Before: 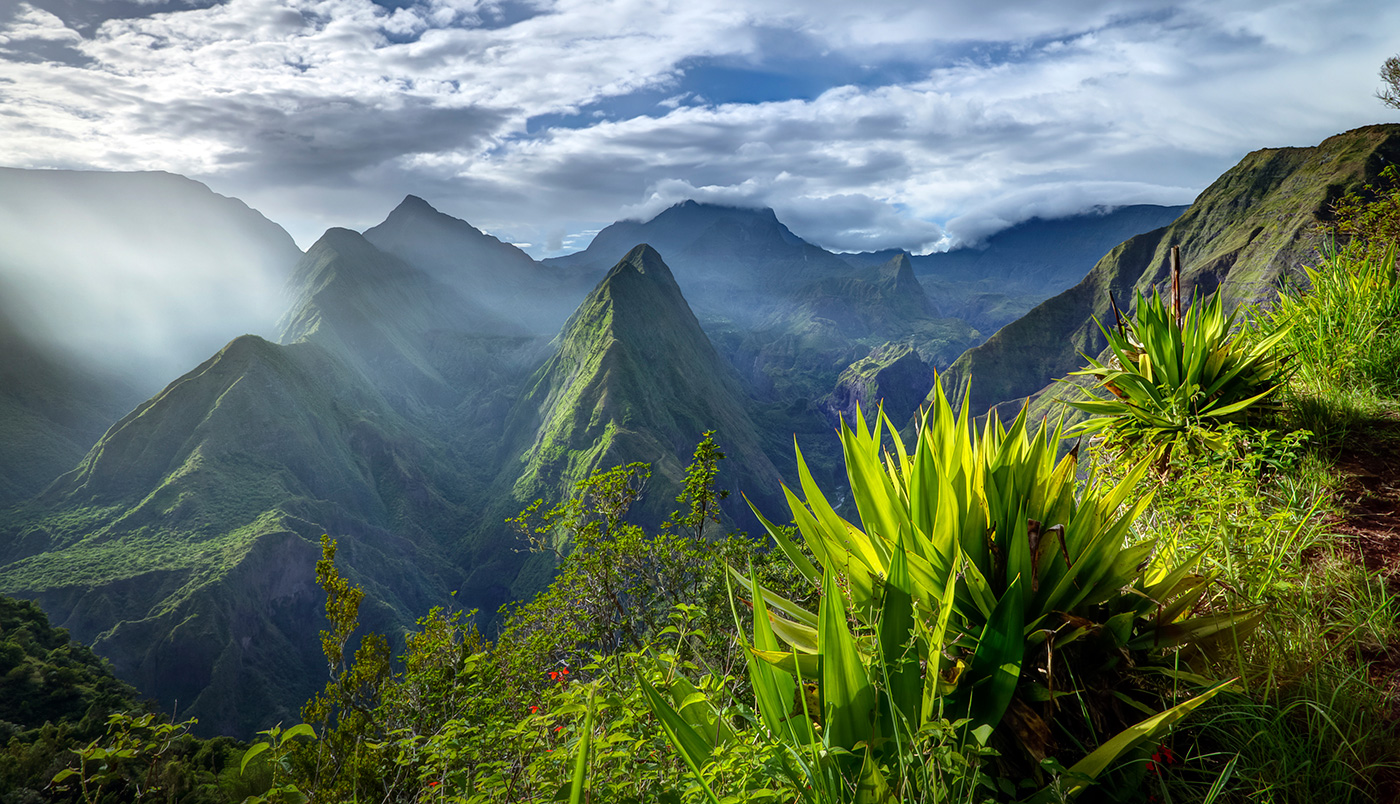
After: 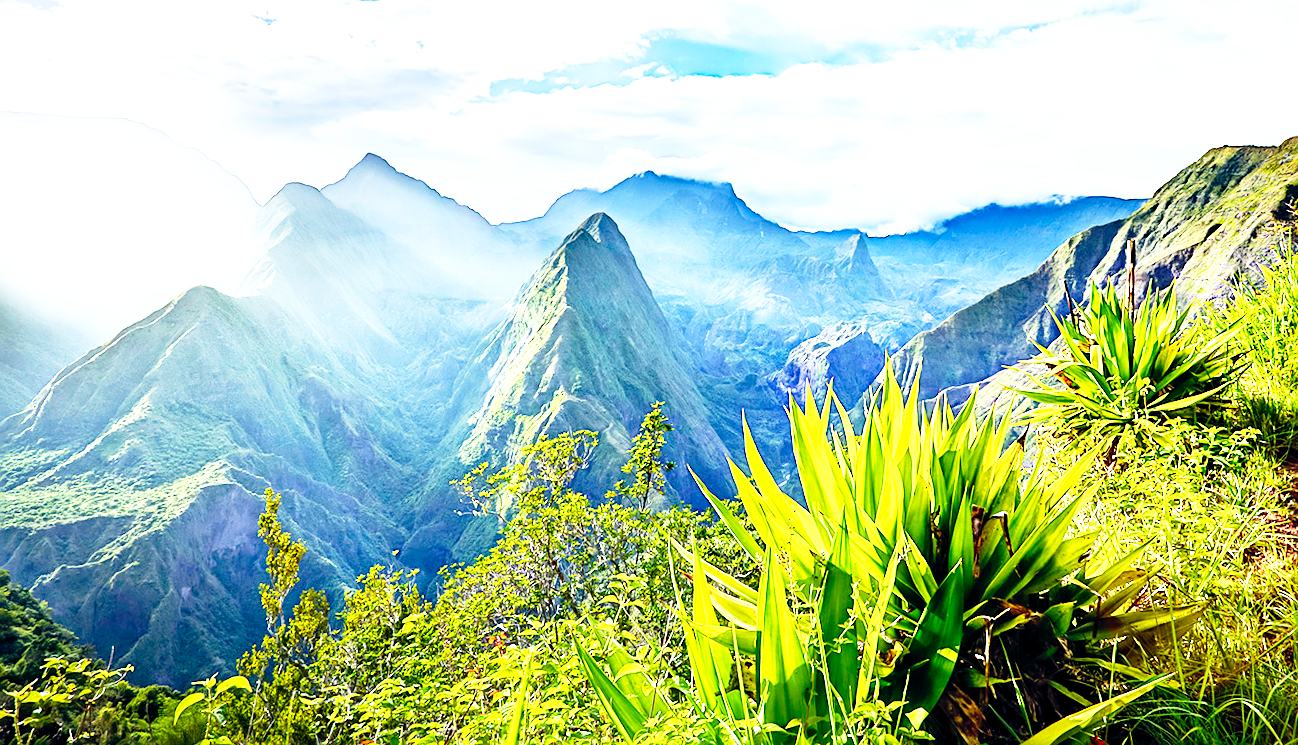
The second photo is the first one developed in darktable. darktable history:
sharpen: on, module defaults
color balance rgb: global offset › chroma 0.06%, global offset › hue 253.59°, perceptual saturation grading › global saturation 18.066%, global vibrance 20%
exposure: black level correction 0, exposure 1.389 EV, compensate highlight preservation false
crop and rotate: angle -2.62°
vignetting: fall-off start 115.8%, fall-off radius 58.03%
contrast equalizer: y [[0.5, 0.5, 0.544, 0.569, 0.5, 0.5], [0.5 ×6], [0.5 ×6], [0 ×6], [0 ×6]]
base curve: curves: ch0 [(0, 0) (0.012, 0.01) (0.073, 0.168) (0.31, 0.711) (0.645, 0.957) (1, 1)], exposure shift 0.01, preserve colors none
